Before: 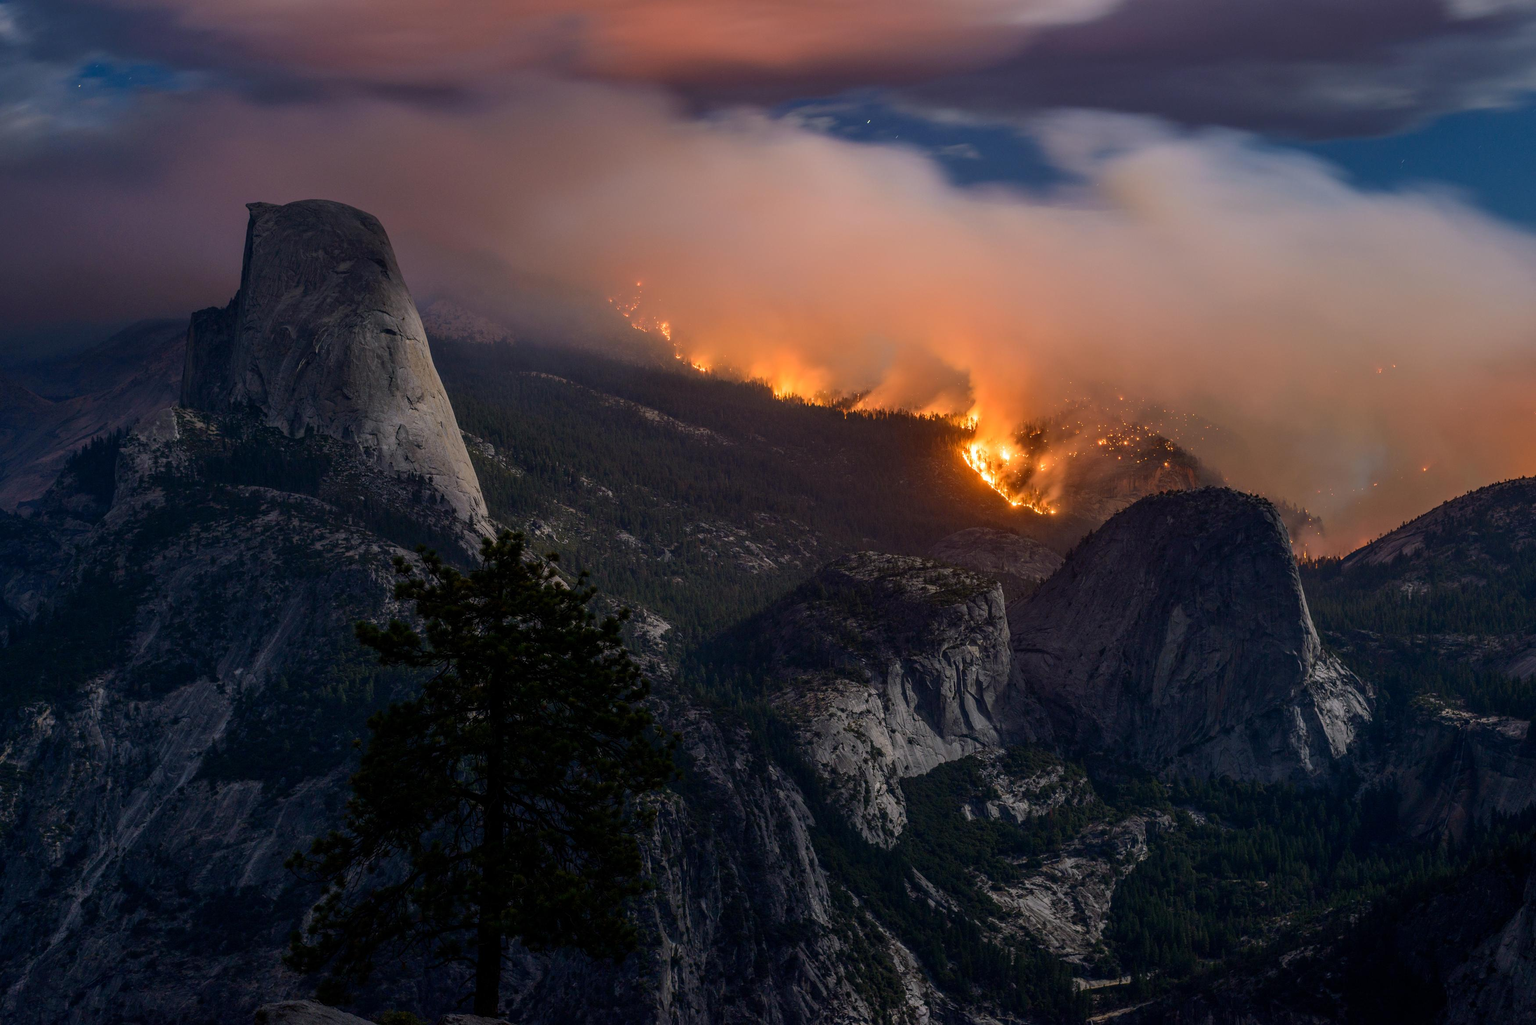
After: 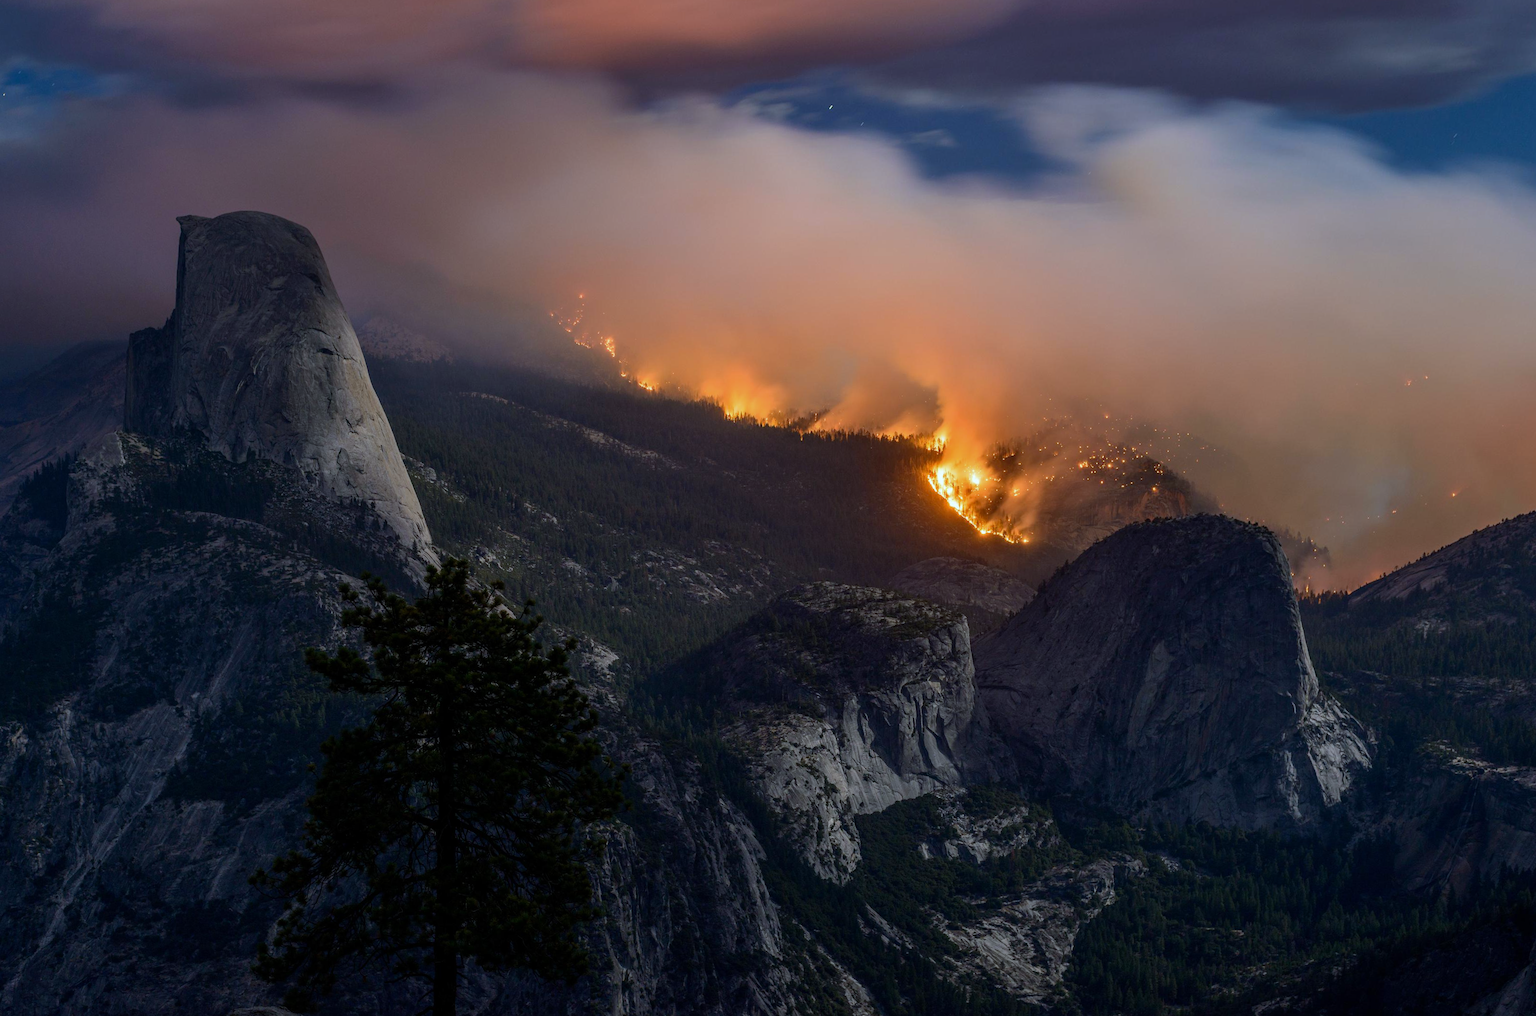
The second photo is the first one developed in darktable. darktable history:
rotate and perspective: rotation 0.062°, lens shift (vertical) 0.115, lens shift (horizontal) -0.133, crop left 0.047, crop right 0.94, crop top 0.061, crop bottom 0.94
white balance: red 0.925, blue 1.046
